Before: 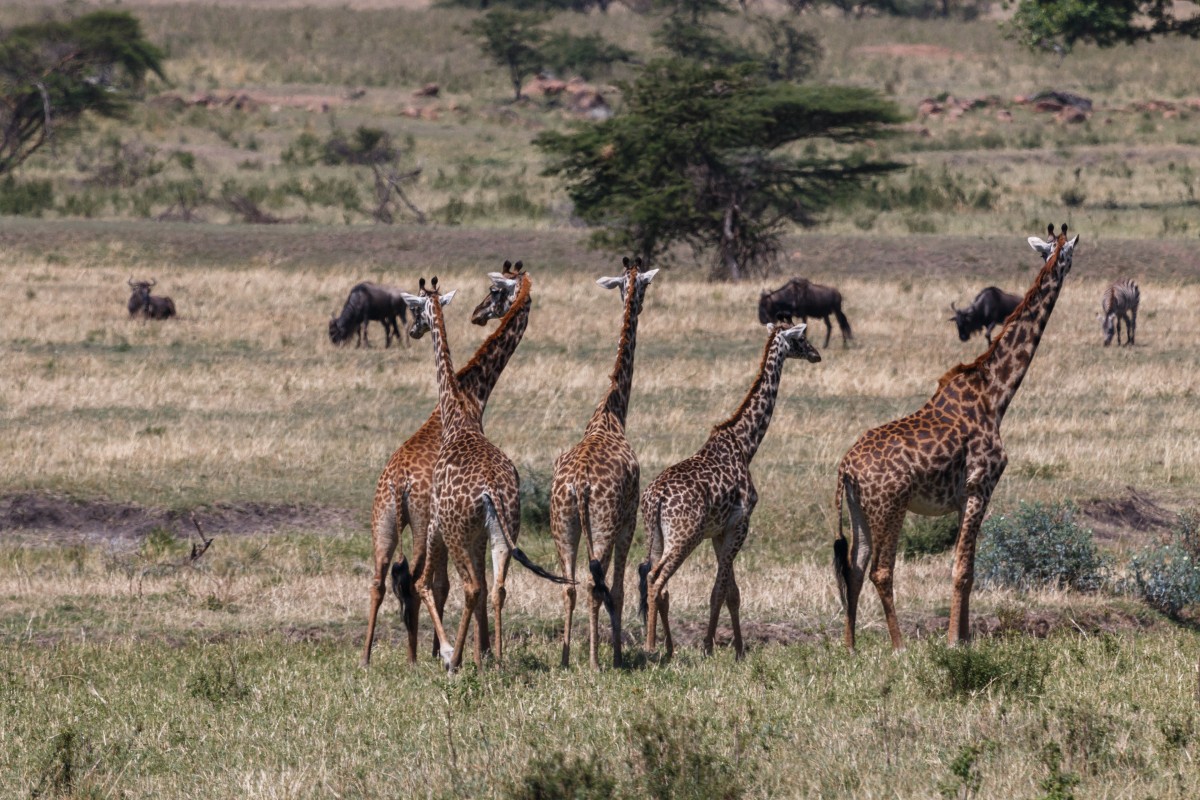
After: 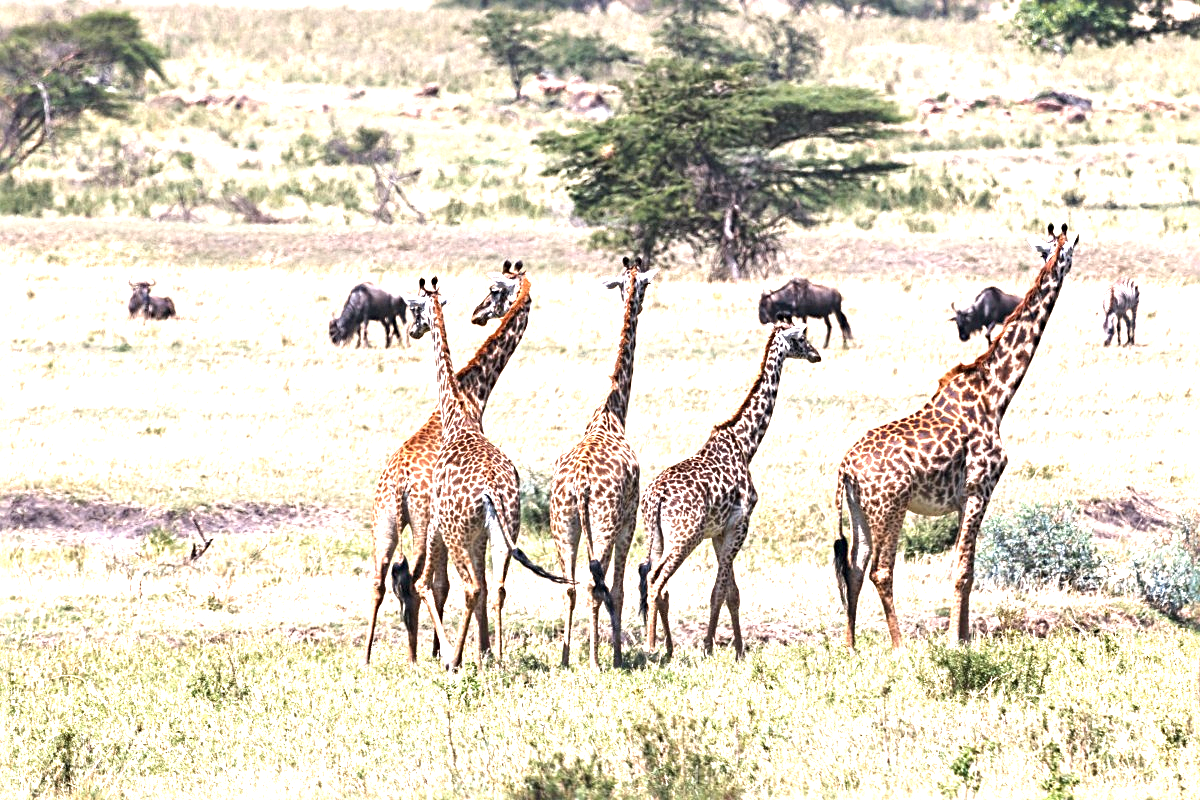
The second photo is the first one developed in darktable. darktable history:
exposure: black level correction 0, exposure 2.342 EV, compensate highlight preservation false
sharpen: radius 3.993
